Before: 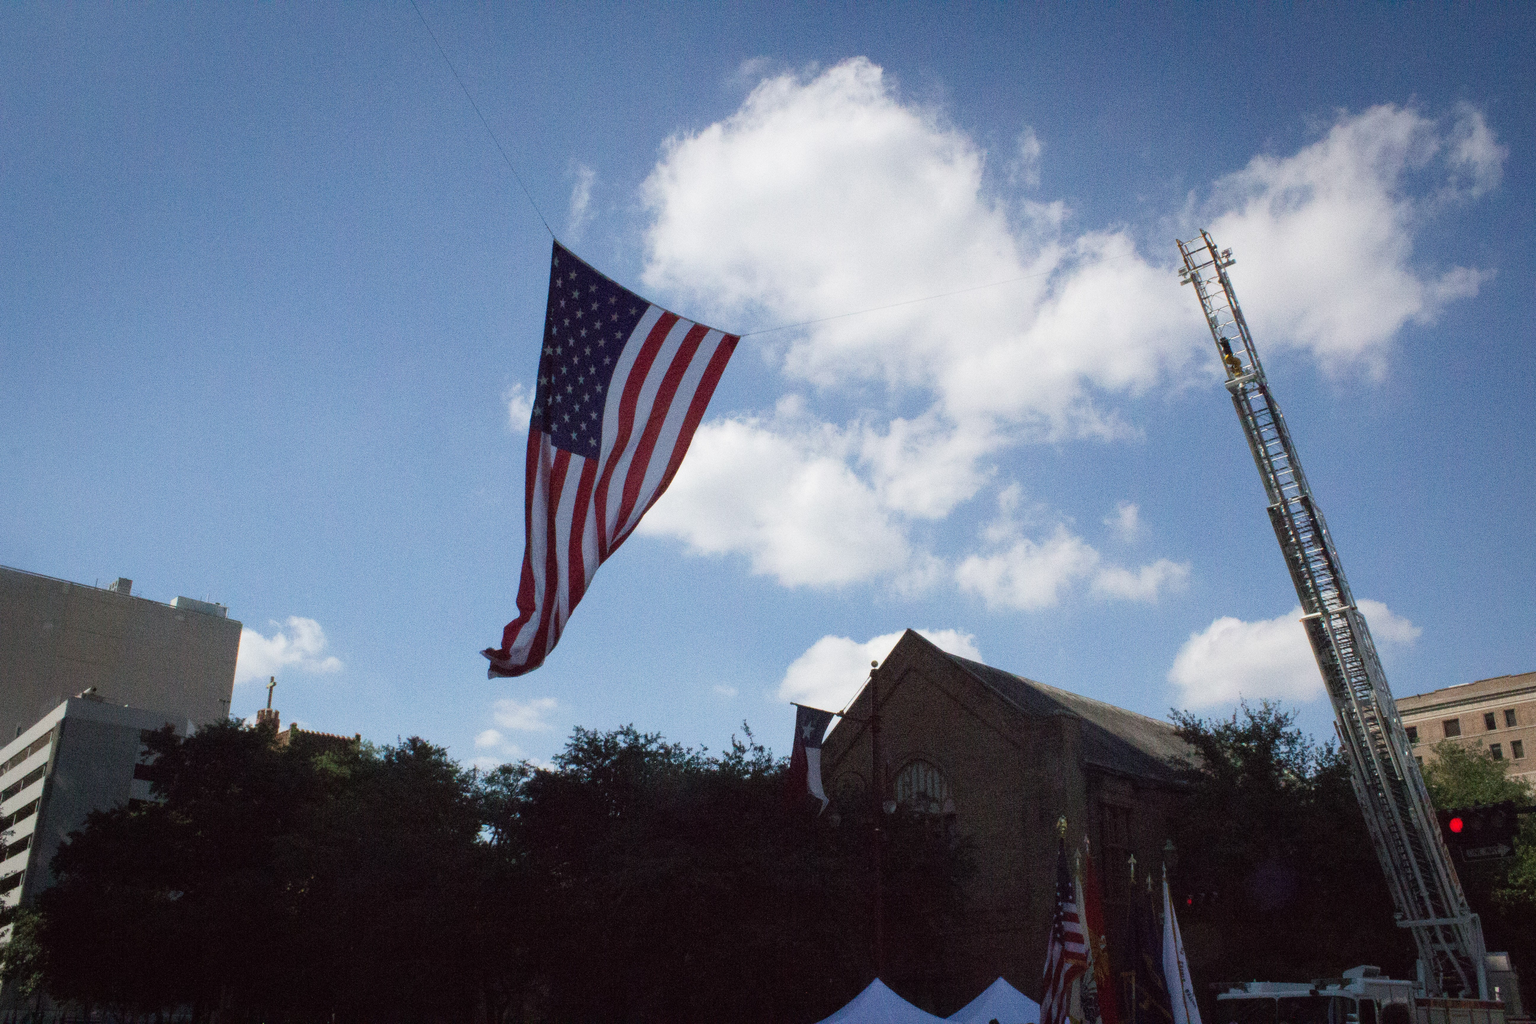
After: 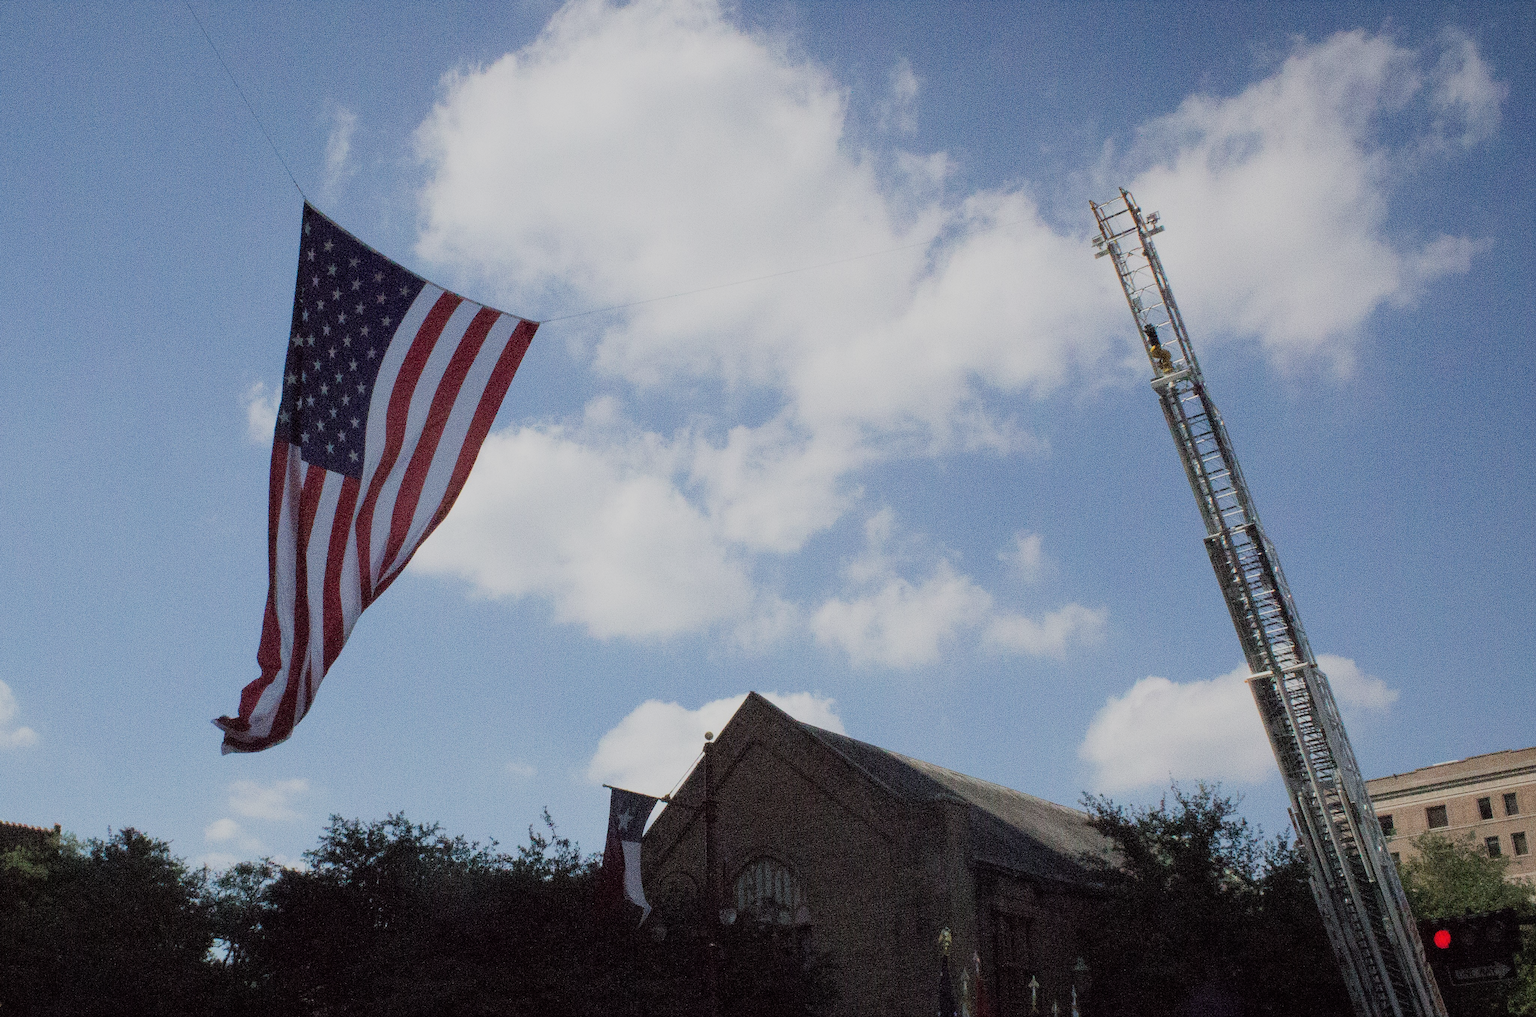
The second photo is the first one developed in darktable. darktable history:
crop and rotate: left 20.357%, top 7.887%, right 0.323%, bottom 13.343%
filmic rgb: black relative exposure -7.65 EV, white relative exposure 4.56 EV, threshold 5.99 EV, hardness 3.61, contrast in shadows safe, enable highlight reconstruction true
sharpen: radius 1.891, amount 0.413, threshold 1.502
